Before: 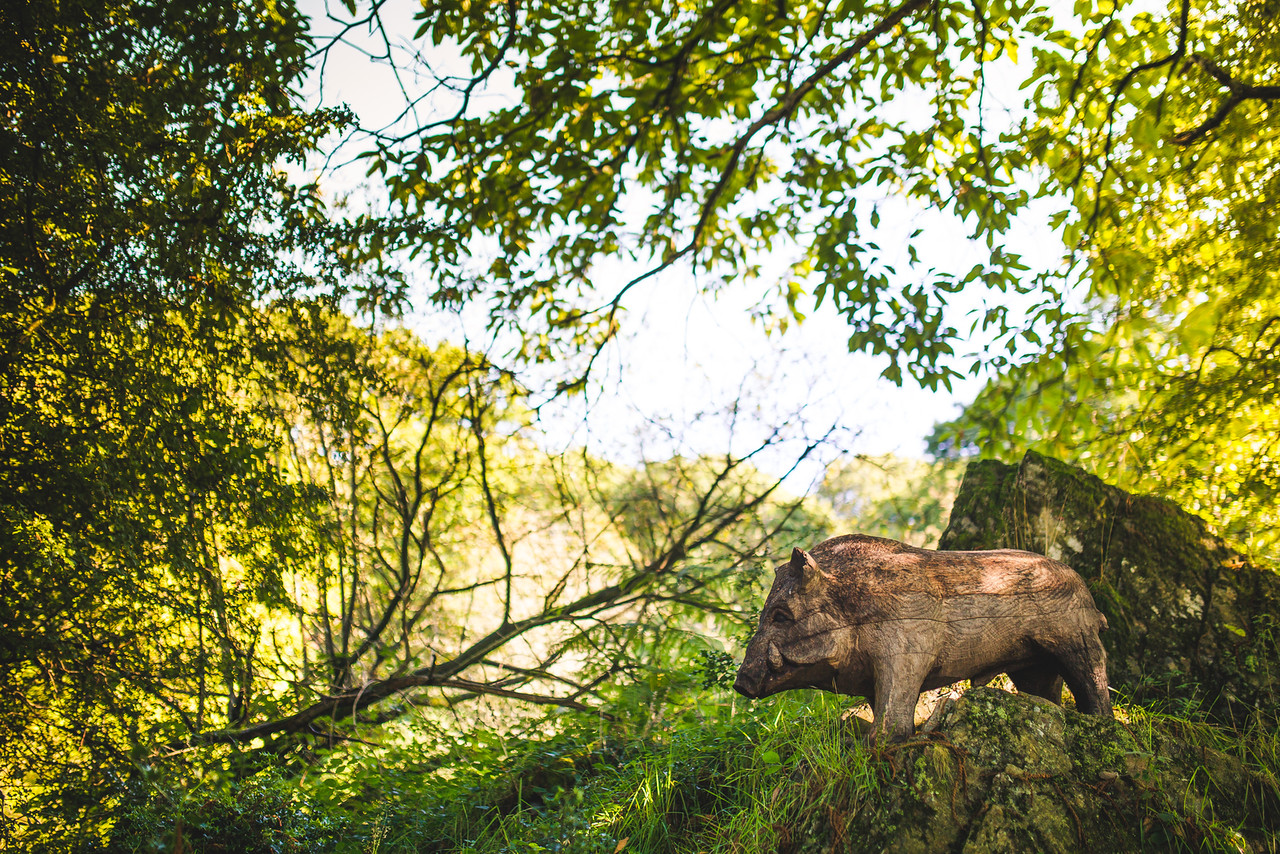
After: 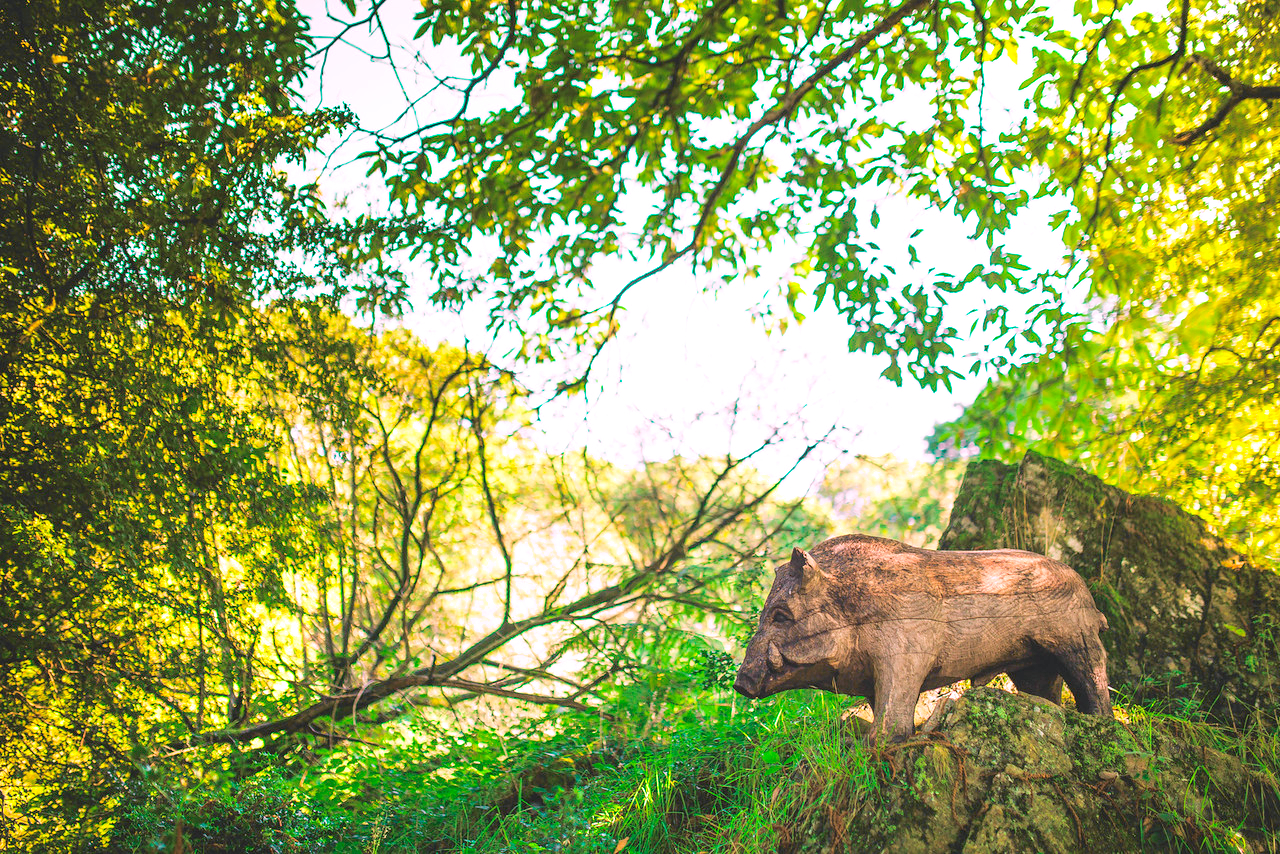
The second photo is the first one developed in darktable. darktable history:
tone curve: curves: ch0 [(0, 0) (0.402, 0.473) (0.673, 0.68) (0.899, 0.832) (0.999, 0.903)]; ch1 [(0, 0) (0.379, 0.262) (0.464, 0.425) (0.498, 0.49) (0.507, 0.5) (0.53, 0.532) (0.582, 0.583) (0.68, 0.672) (0.791, 0.748) (1, 0.896)]; ch2 [(0, 0) (0.199, 0.414) (0.438, 0.49) (0.496, 0.501) (0.515, 0.546) (0.577, 0.605) (0.632, 0.649) (0.717, 0.727) (0.845, 0.855) (0.998, 0.977)], color space Lab, independent channels, preserve colors none
exposure: exposure 0.657 EV, compensate highlight preservation false
white balance: red 1.042, blue 1.17
color zones: curves: ch0 [(0, 0.5) (0.143, 0.5) (0.286, 0.5) (0.429, 0.5) (0.571, 0.5) (0.714, 0.476) (0.857, 0.5) (1, 0.5)]; ch2 [(0, 0.5) (0.143, 0.5) (0.286, 0.5) (0.429, 0.5) (0.571, 0.5) (0.714, 0.487) (0.857, 0.5) (1, 0.5)]
